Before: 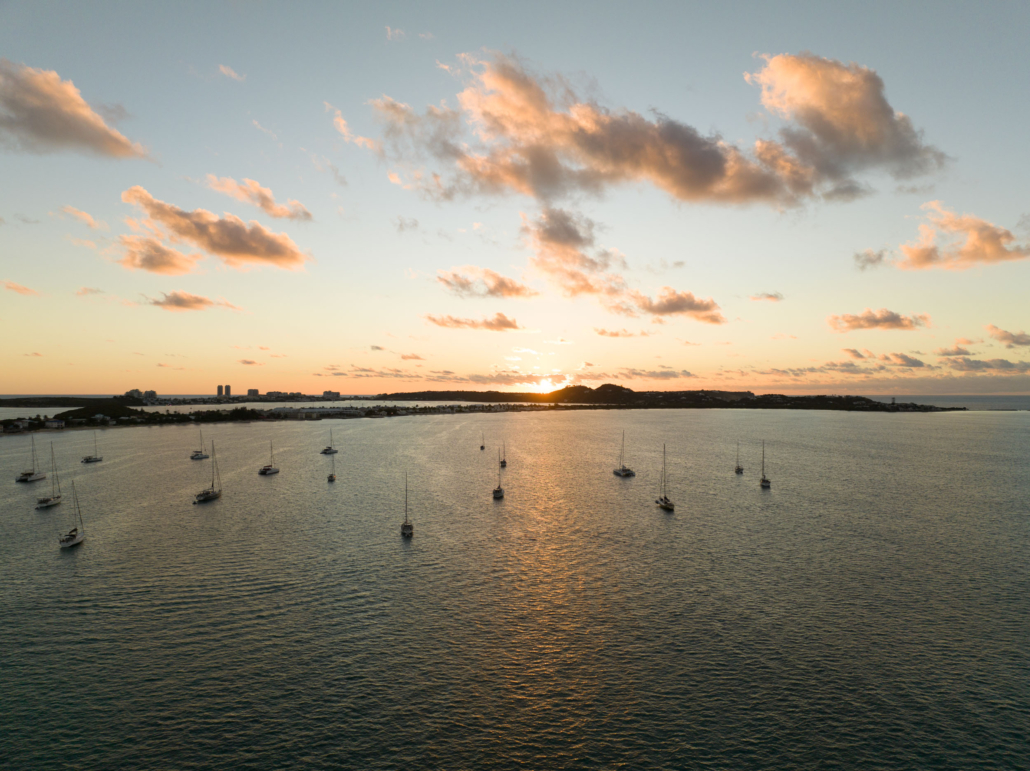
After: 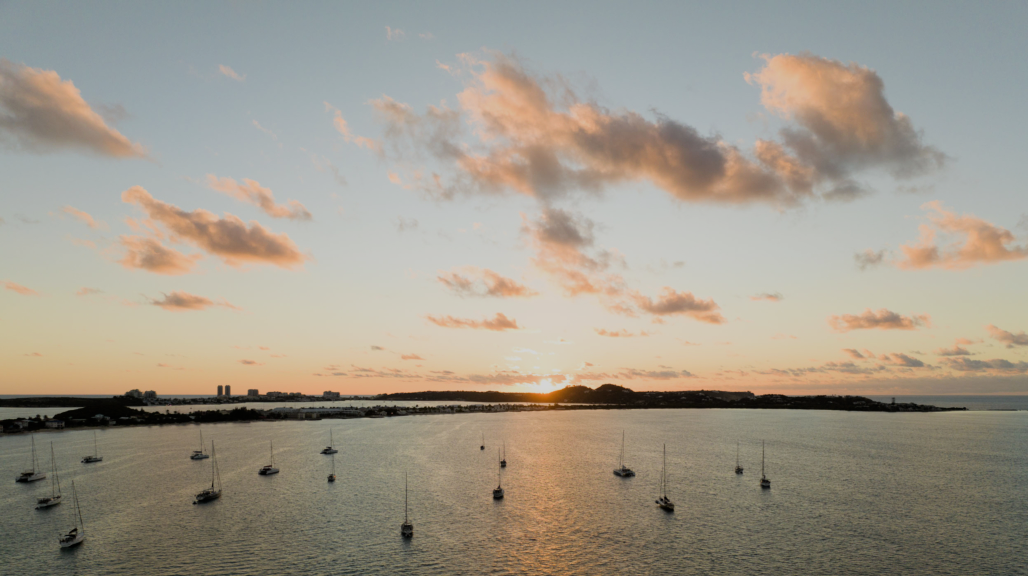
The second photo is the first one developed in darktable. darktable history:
crop: bottom 24.967%
filmic rgb: black relative exposure -7.65 EV, white relative exposure 4.56 EV, hardness 3.61
